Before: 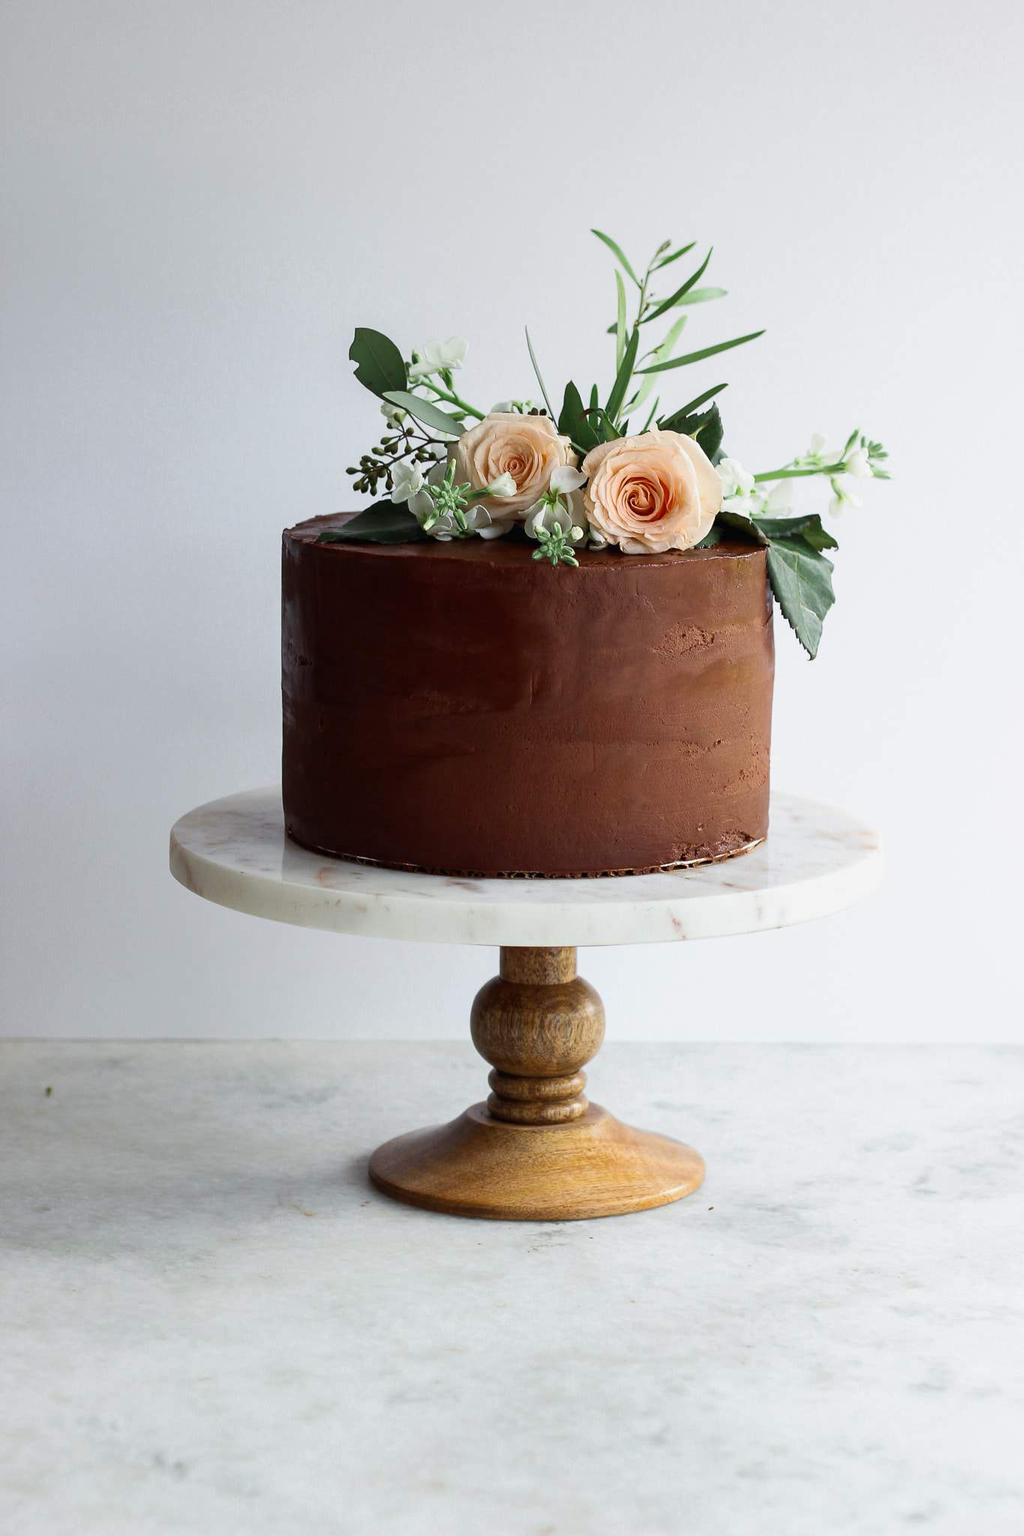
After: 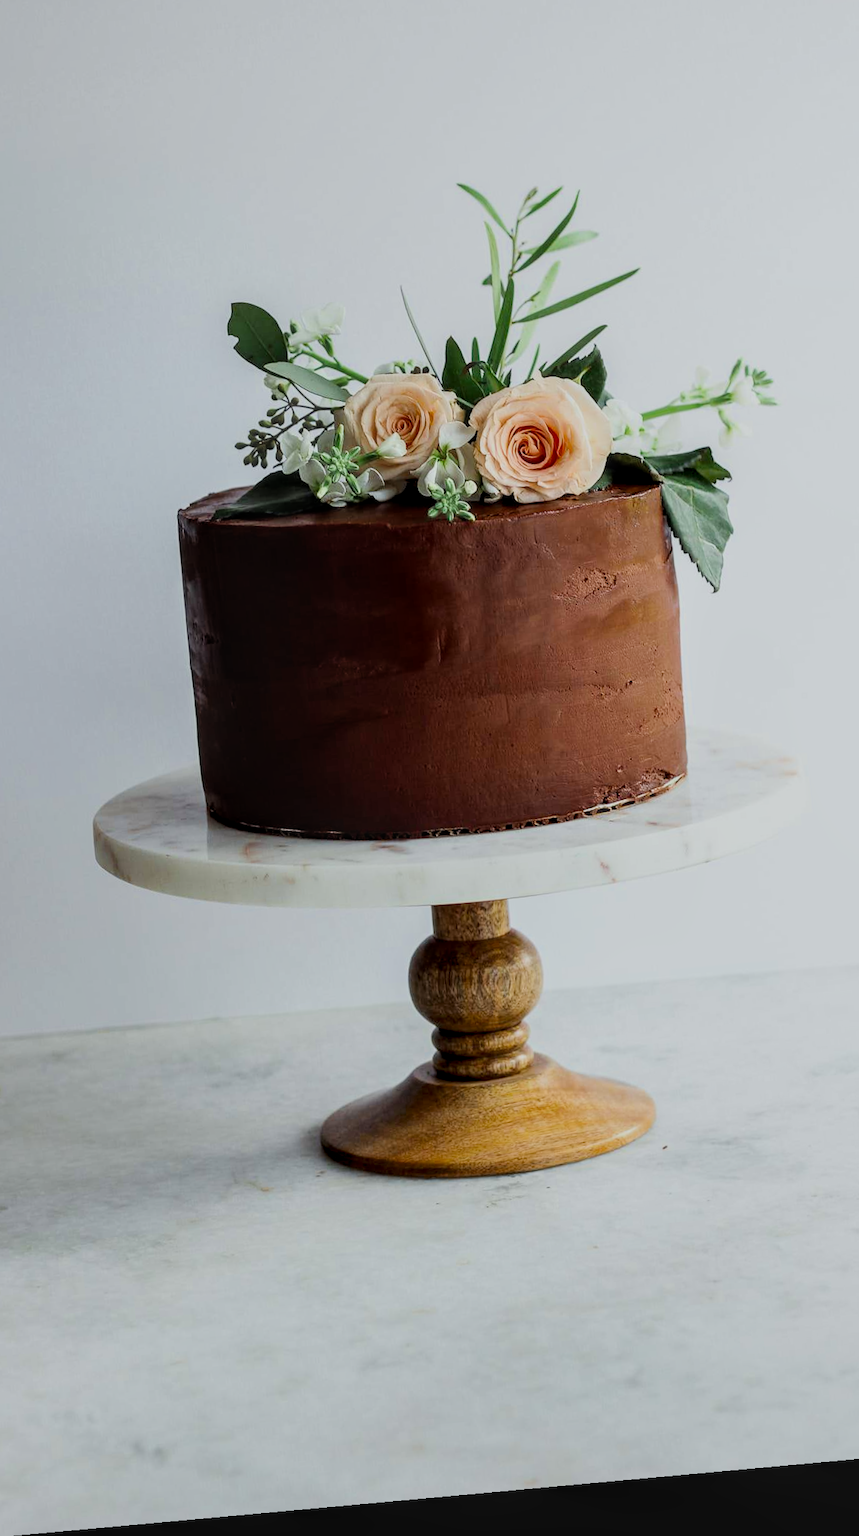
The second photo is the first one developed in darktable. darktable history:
local contrast: detail 130%
white balance: red 0.978, blue 0.999
crop and rotate: left 13.15%, top 5.251%, right 12.609%
color balance rgb: linear chroma grading › global chroma 10%, perceptual saturation grading › global saturation 5%, perceptual brilliance grading › global brilliance 4%, global vibrance 7%, saturation formula JzAzBz (2021)
filmic rgb: black relative exposure -7.65 EV, white relative exposure 4.56 EV, hardness 3.61
haze removal: strength -0.05
rotate and perspective: rotation -5.2°, automatic cropping off
